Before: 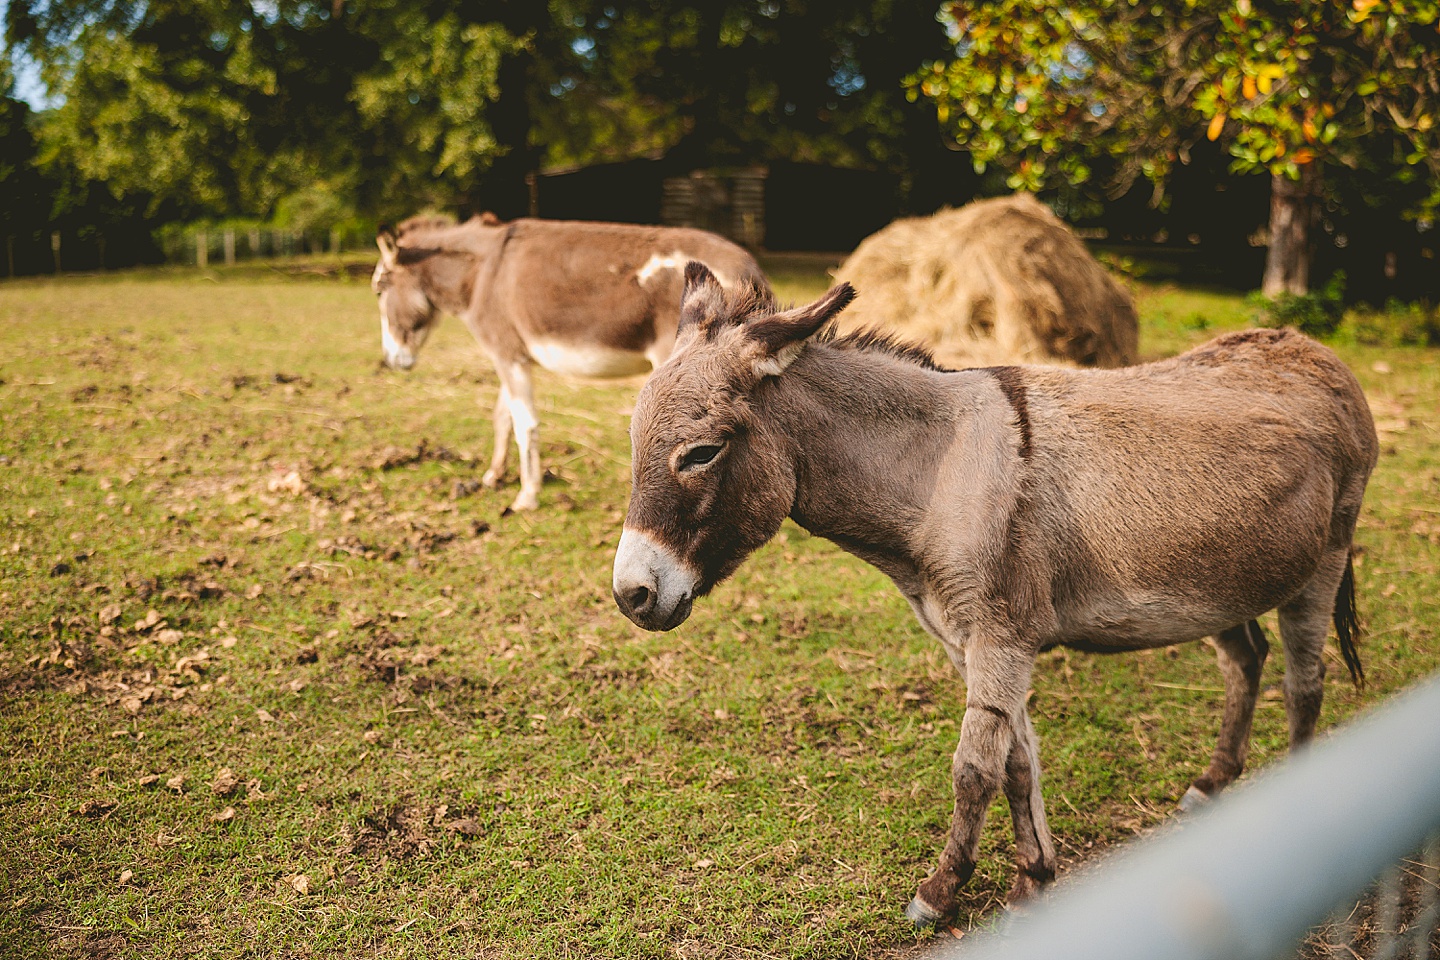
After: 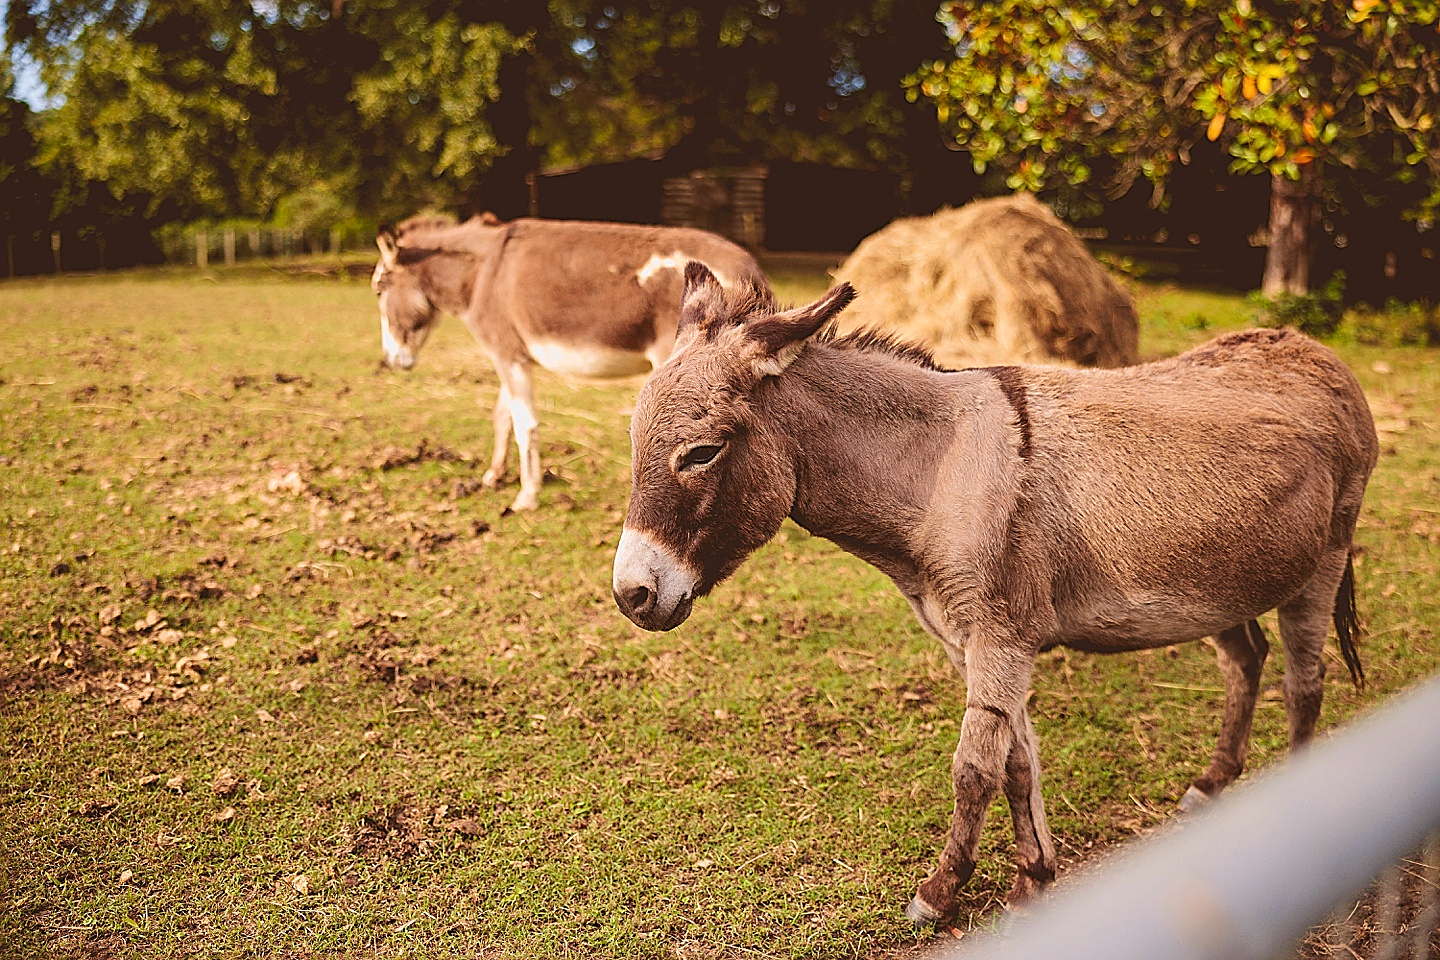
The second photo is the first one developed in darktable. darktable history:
velvia: on, module defaults
rgb levels: mode RGB, independent channels, levels [[0, 0.474, 1], [0, 0.5, 1], [0, 0.5, 1]]
sharpen: on, module defaults
